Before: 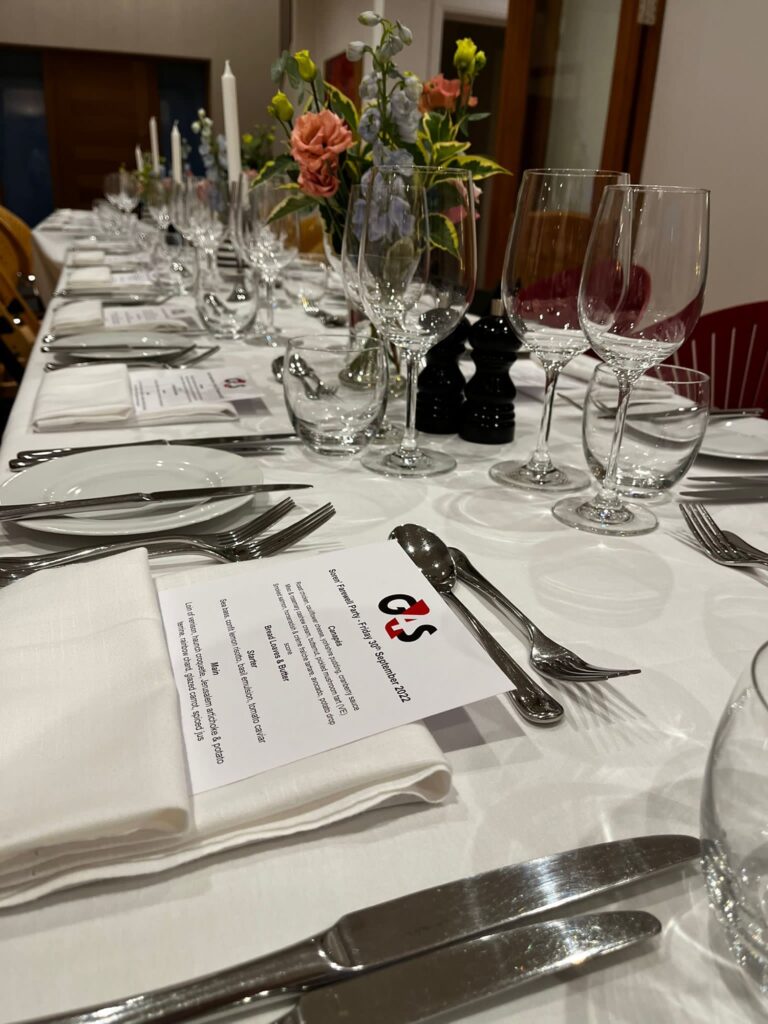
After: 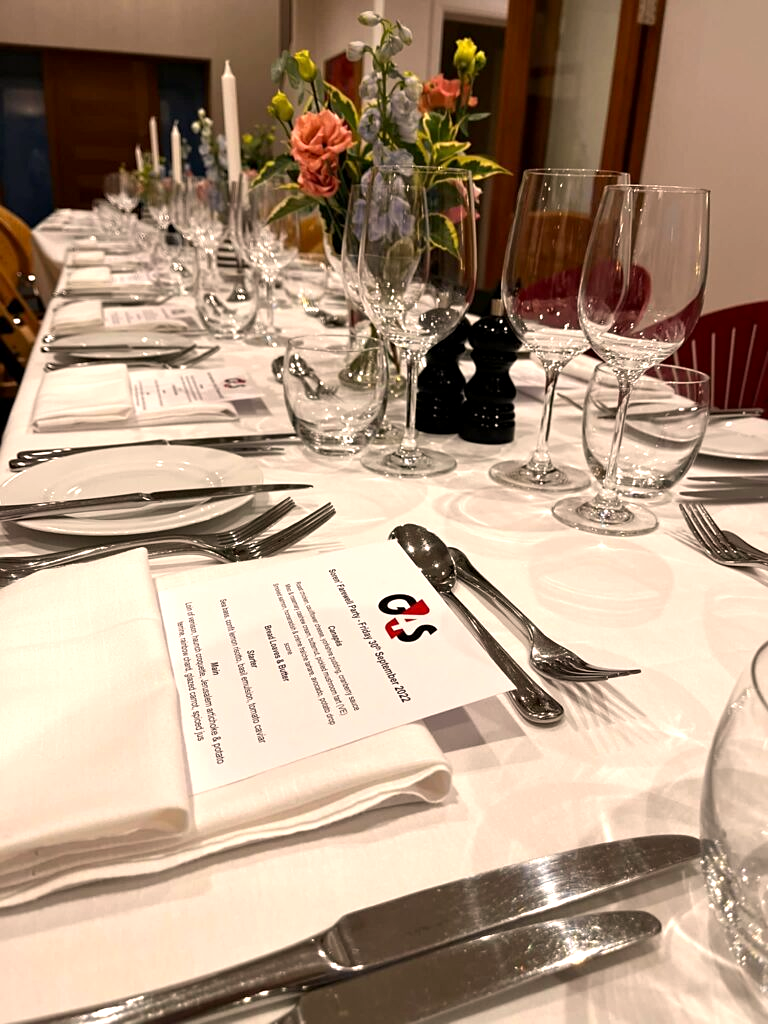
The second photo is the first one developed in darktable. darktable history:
sharpen: amount 0.2
exposure: black level correction 0.001, exposure 0.5 EV, compensate exposure bias true, compensate highlight preservation false
white balance: red 1.127, blue 0.943
